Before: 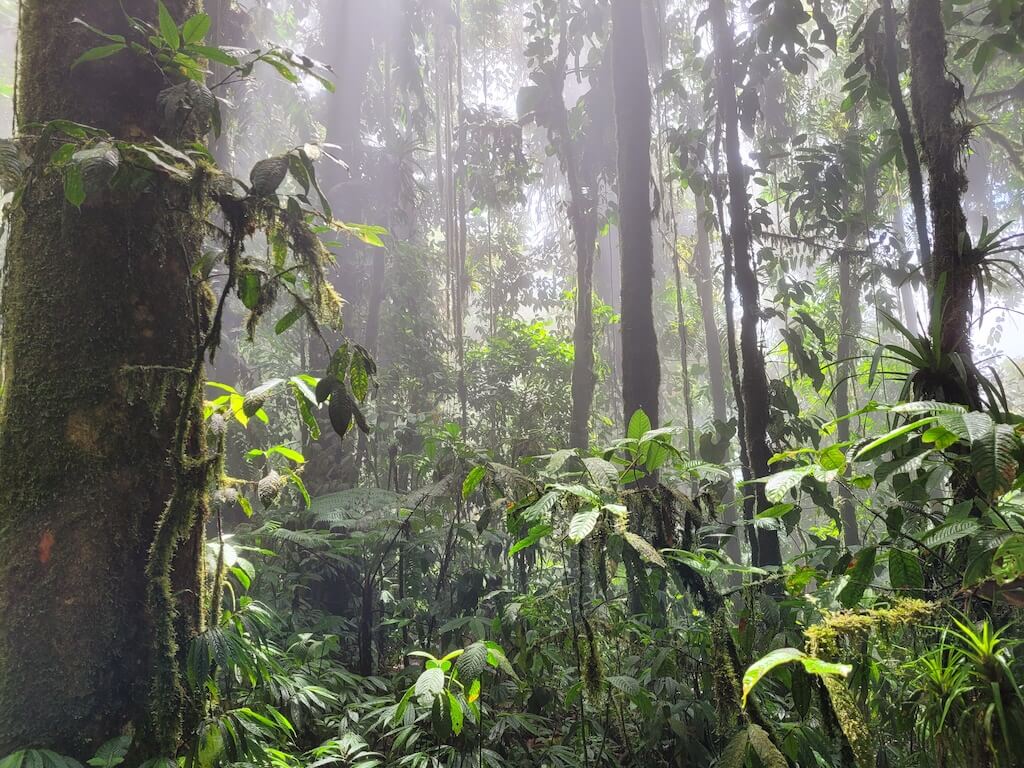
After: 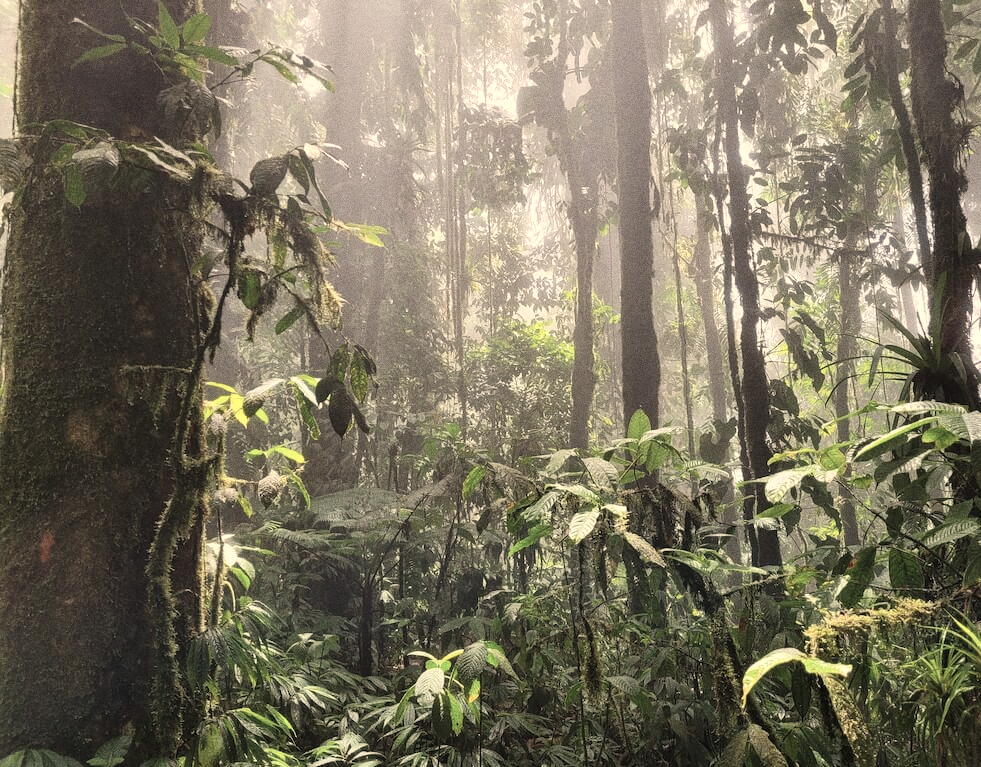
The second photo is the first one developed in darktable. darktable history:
crop: right 4.126%, bottom 0.031%
grain: coarseness 9.61 ISO, strength 35.62%
white balance: red 1.123, blue 0.83
contrast brightness saturation: contrast 0.1, saturation -0.36
